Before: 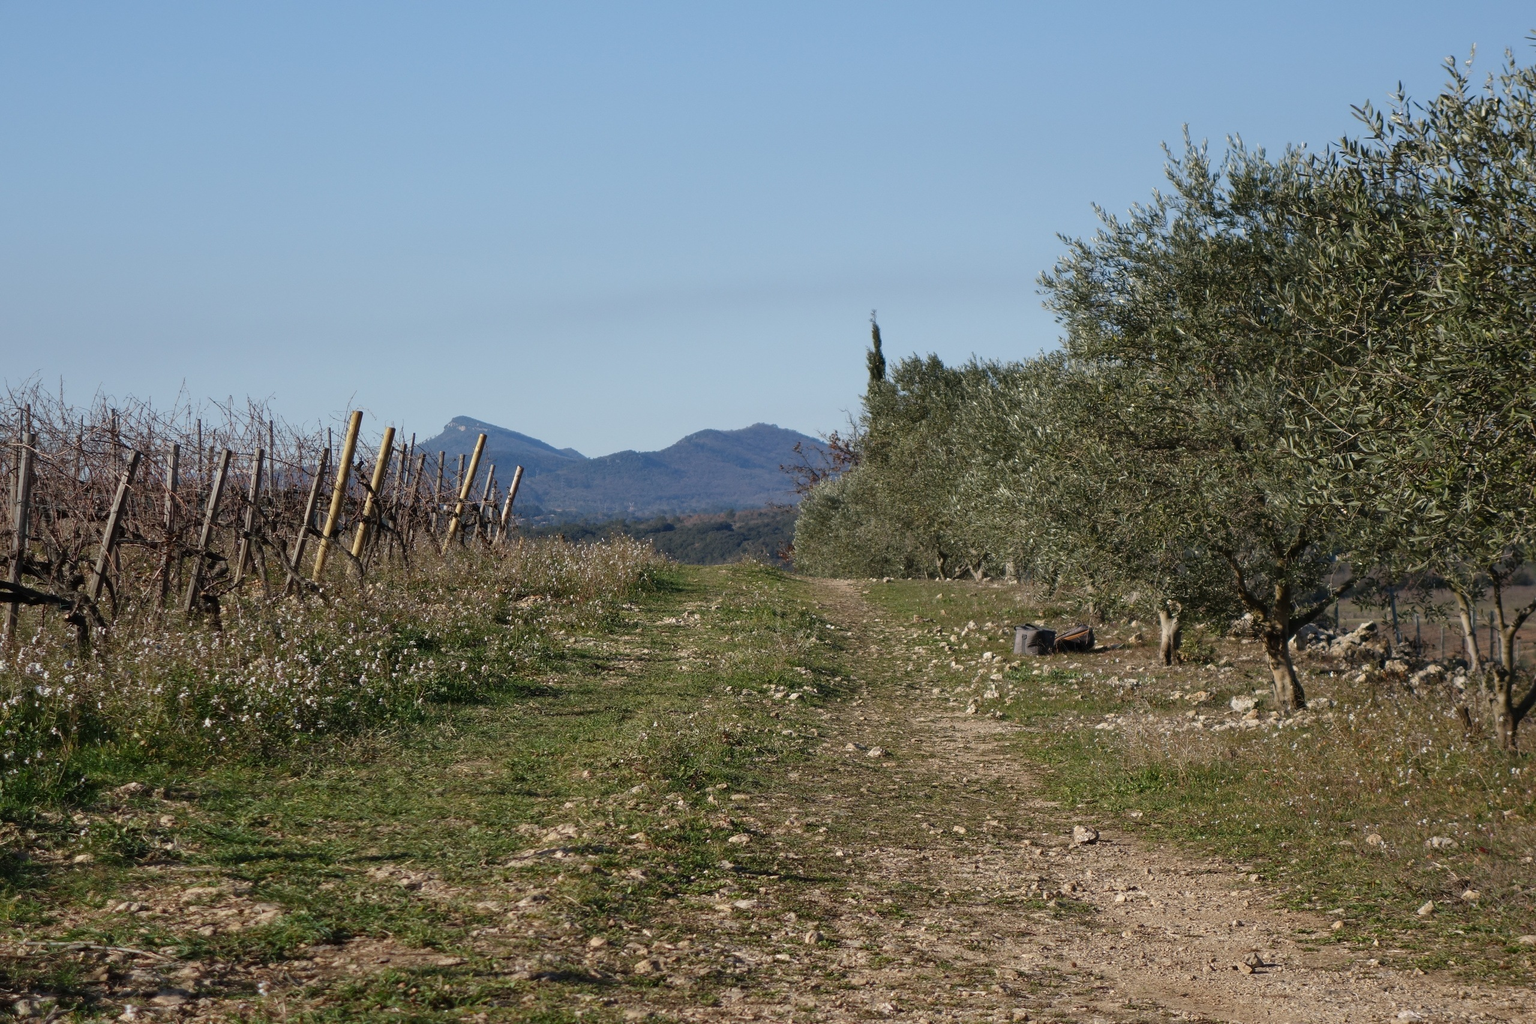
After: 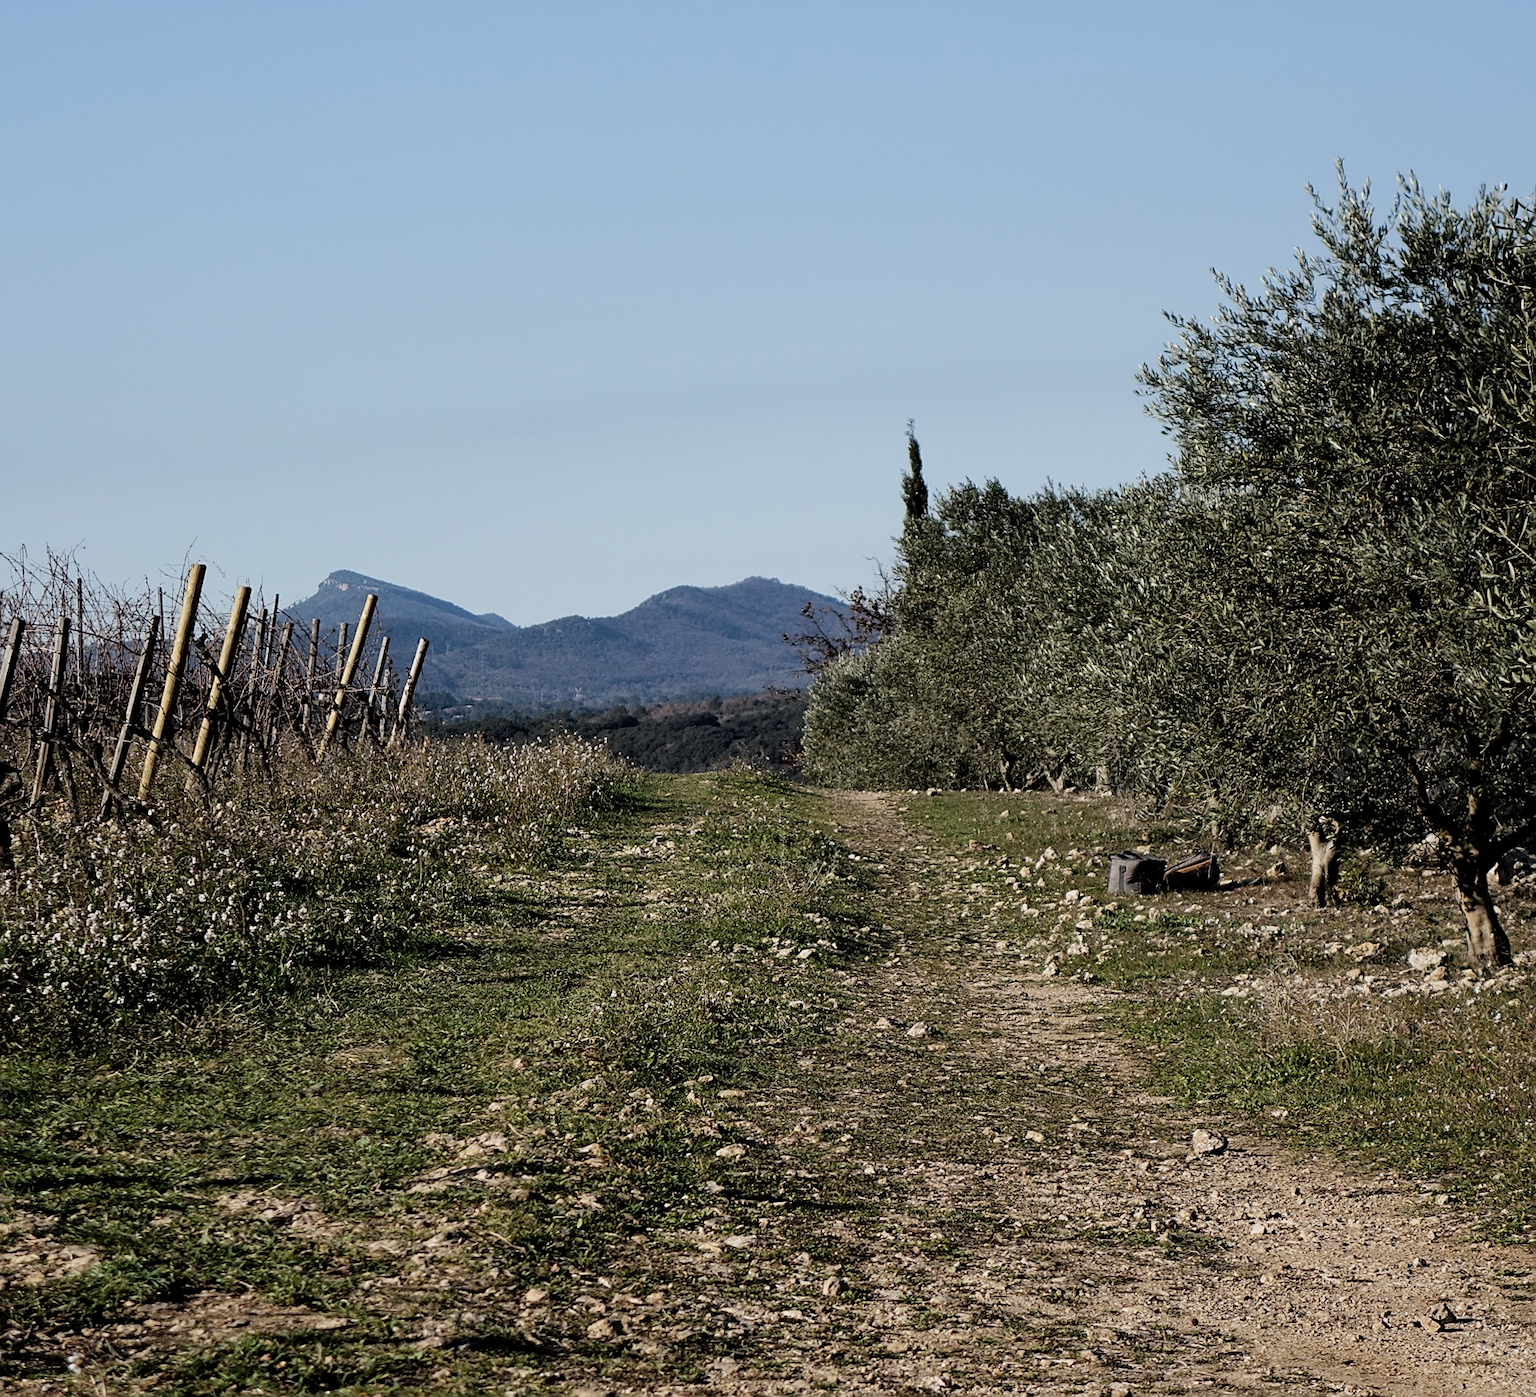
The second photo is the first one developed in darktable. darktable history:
rotate and perspective: rotation -0.45°, automatic cropping original format, crop left 0.008, crop right 0.992, crop top 0.012, crop bottom 0.988
sharpen: on, module defaults
filmic rgb: black relative exposure -5 EV, white relative exposure 3.5 EV, hardness 3.19, contrast 1.4, highlights saturation mix -50%
crop: left 13.443%, right 13.31%
